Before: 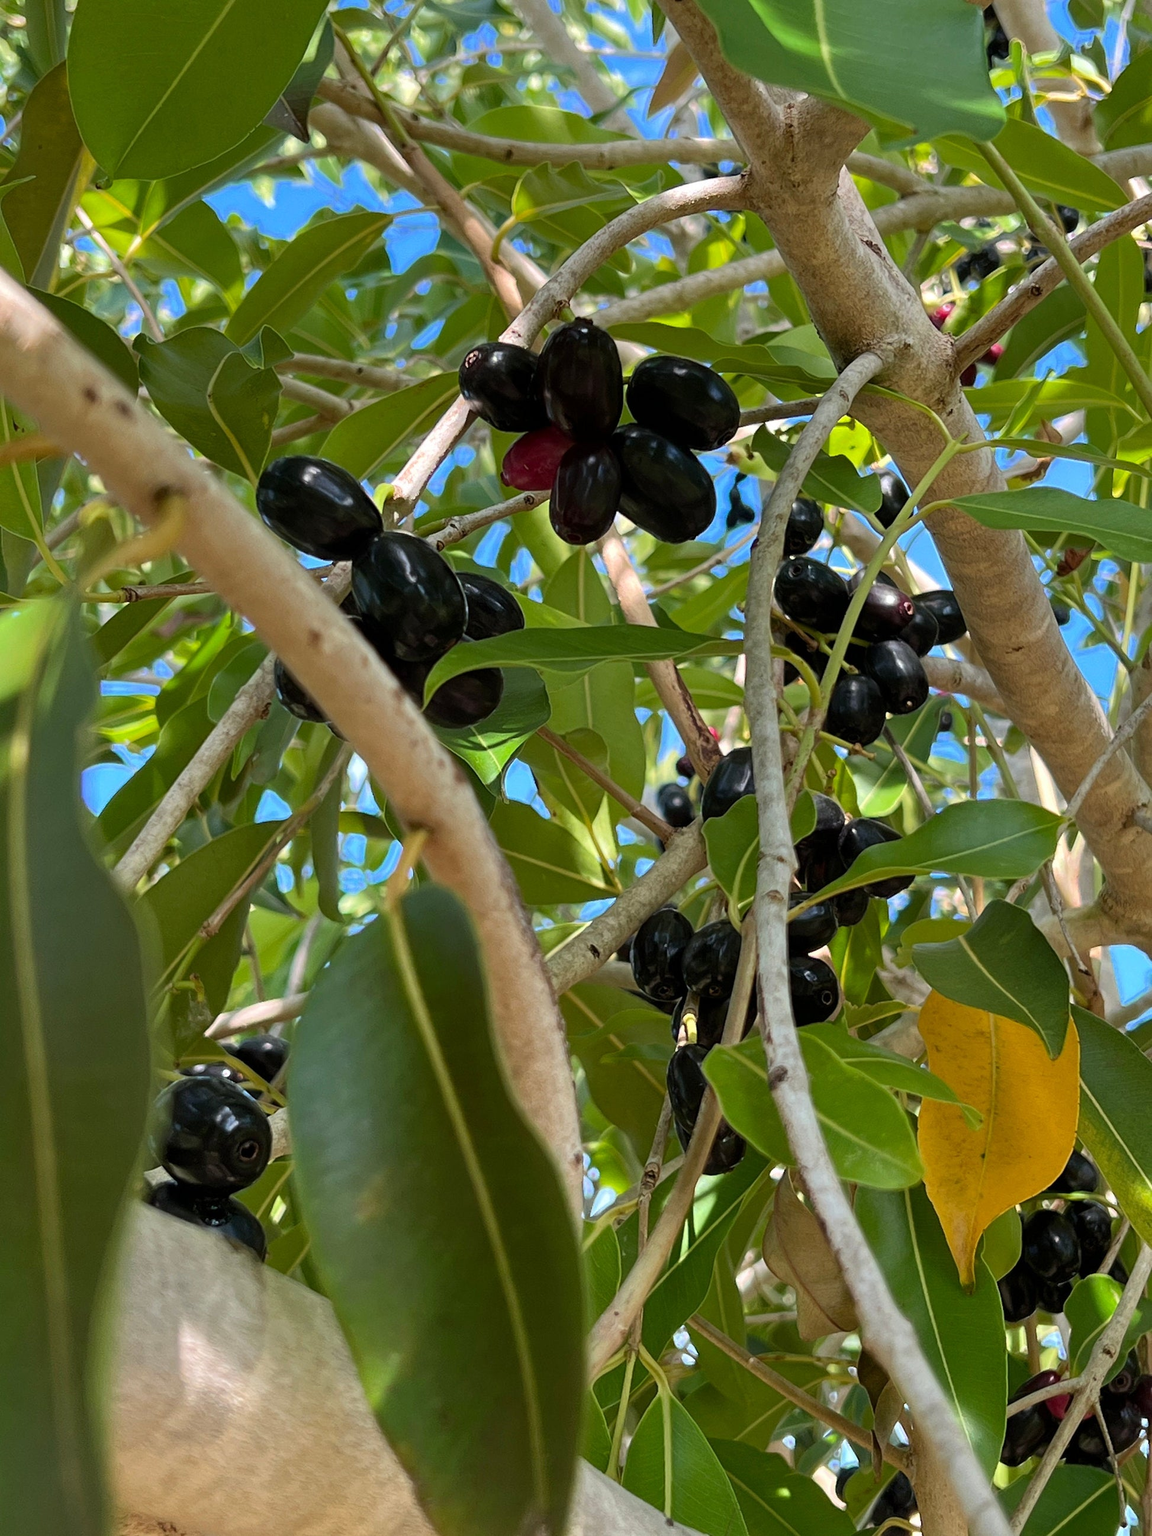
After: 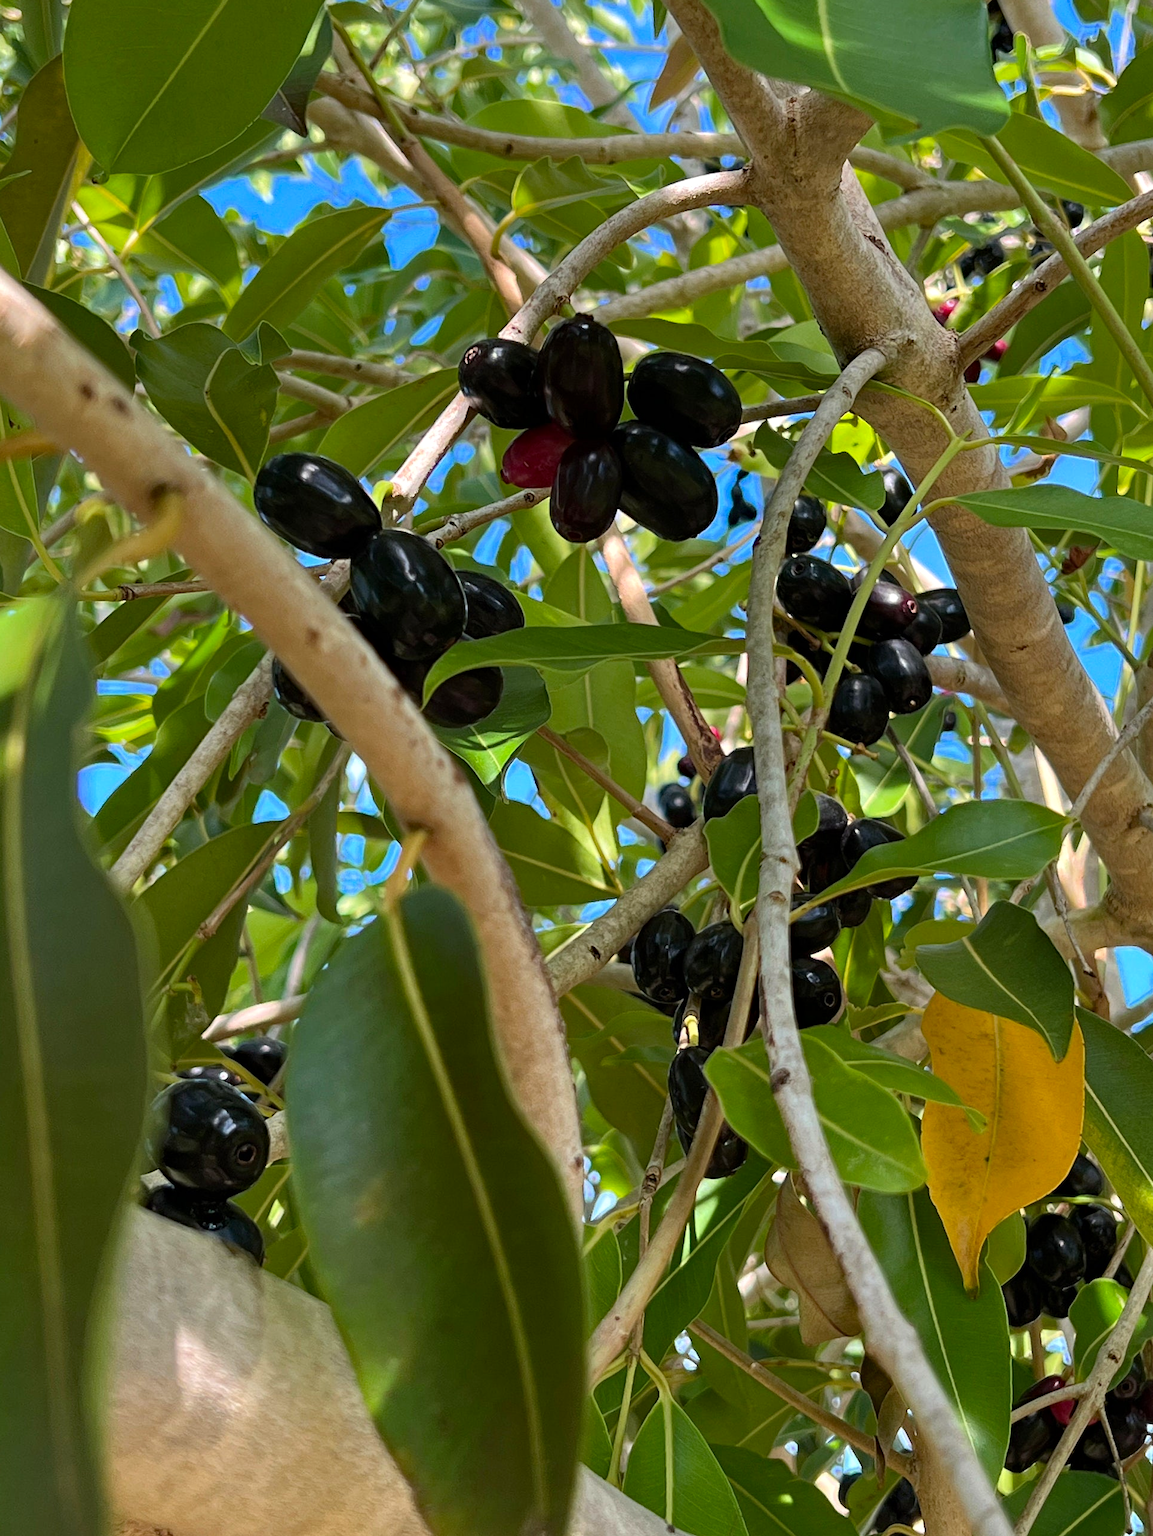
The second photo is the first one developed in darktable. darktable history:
crop: left 0.434%, top 0.485%, right 0.244%, bottom 0.386%
haze removal: compatibility mode true, adaptive false
contrast brightness saturation: contrast 0.08, saturation 0.02
